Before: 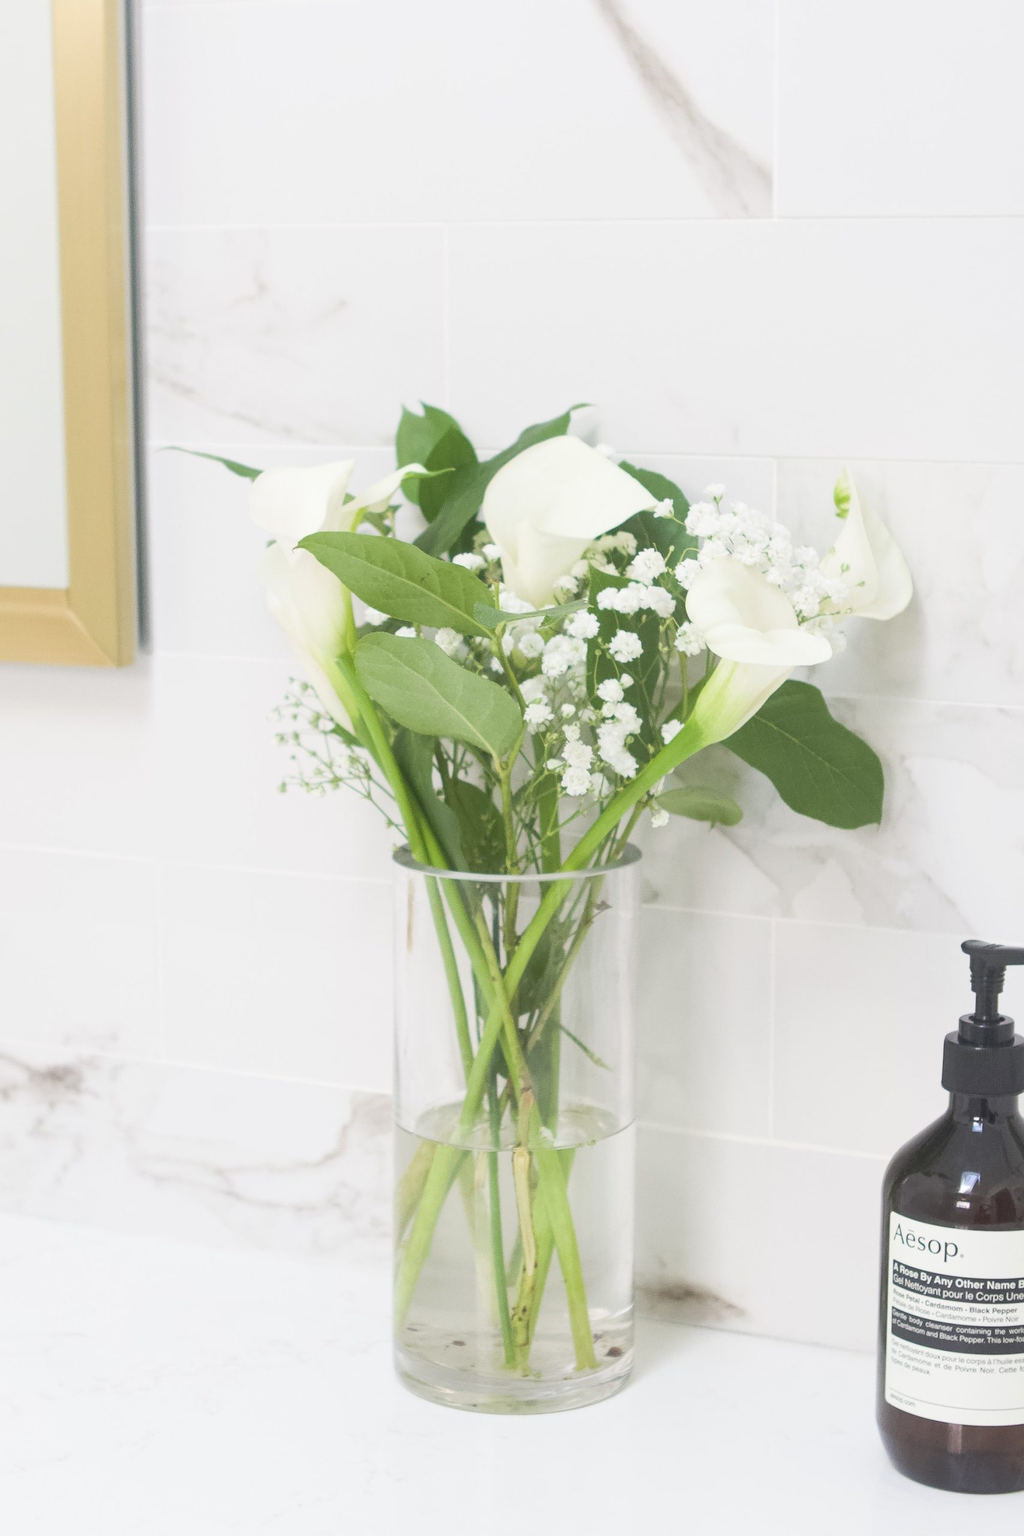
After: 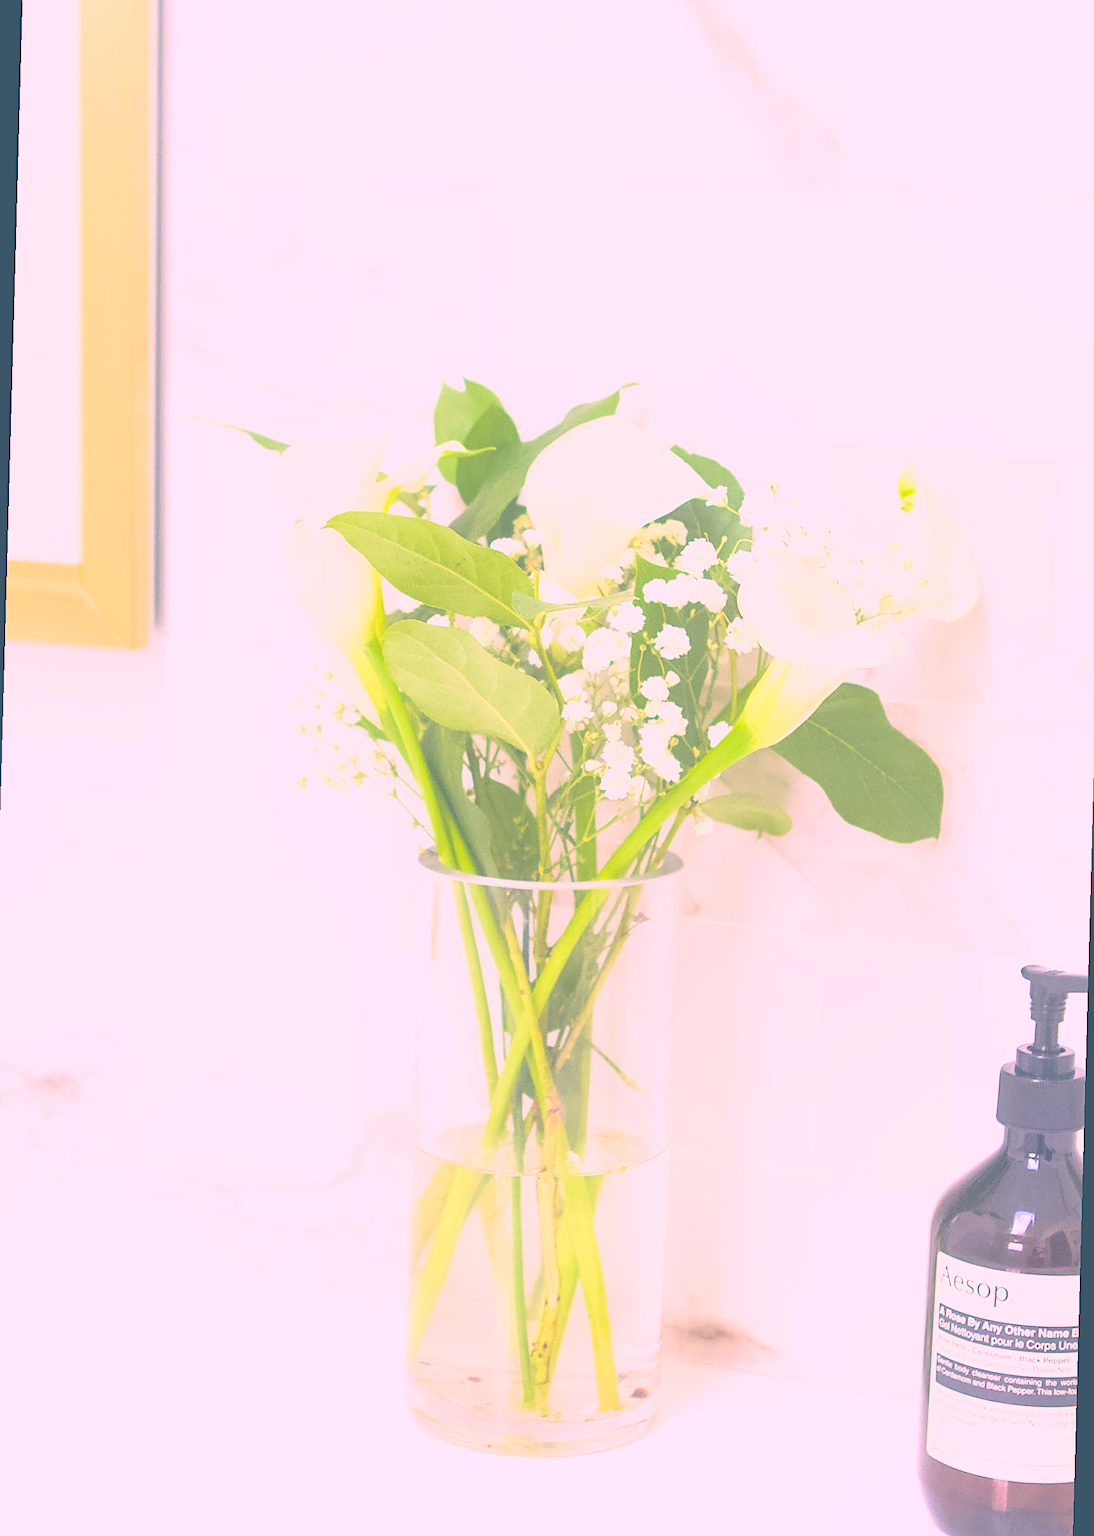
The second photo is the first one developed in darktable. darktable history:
exposure: black level correction -0.041, exposure 0.064 EV, compensate highlight preservation false
color correction: highlights a* 17.03, highlights b* 0.205, shadows a* -15.38, shadows b* -14.56, saturation 1.5
rotate and perspective: rotation 1.57°, crop left 0.018, crop right 0.982, crop top 0.039, crop bottom 0.961
base curve: curves: ch0 [(0, 0) (0.025, 0.046) (0.112, 0.277) (0.467, 0.74) (0.814, 0.929) (1, 0.942)]
sharpen: on, module defaults
